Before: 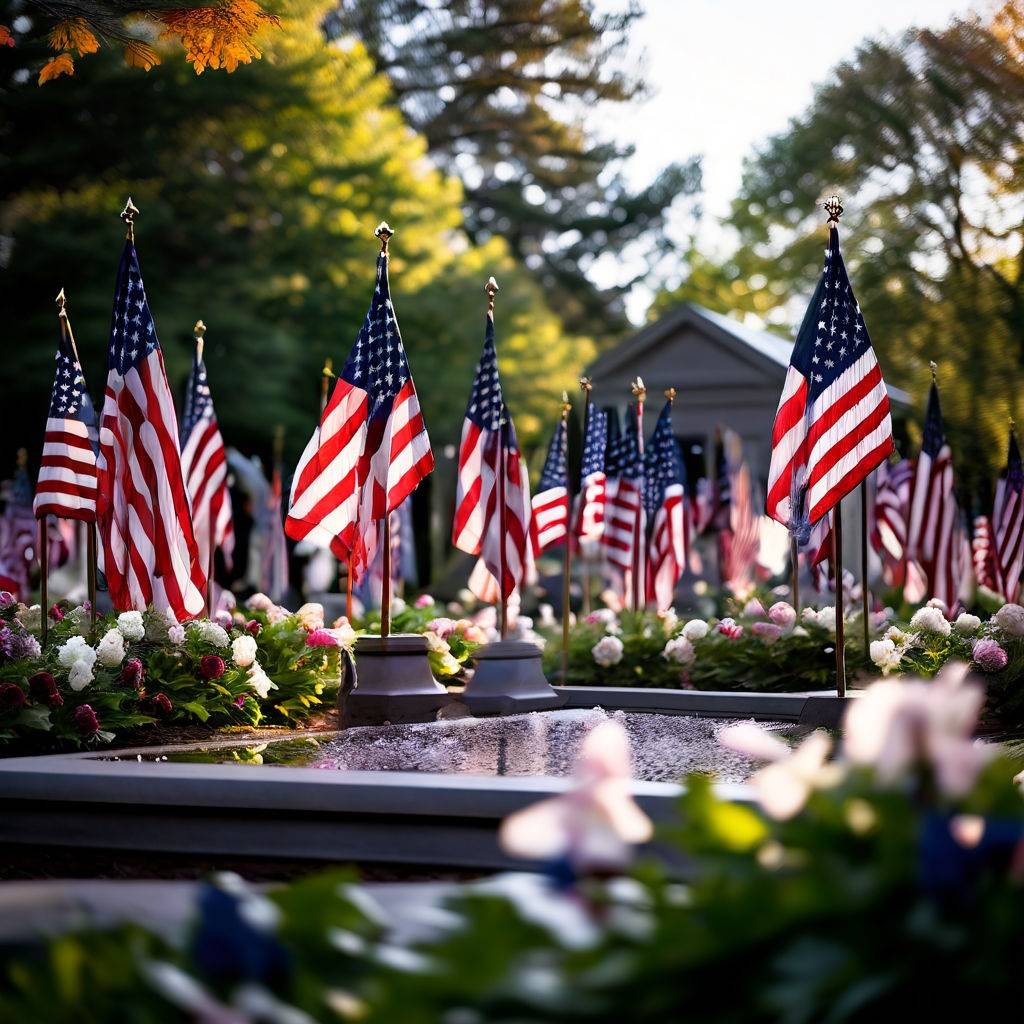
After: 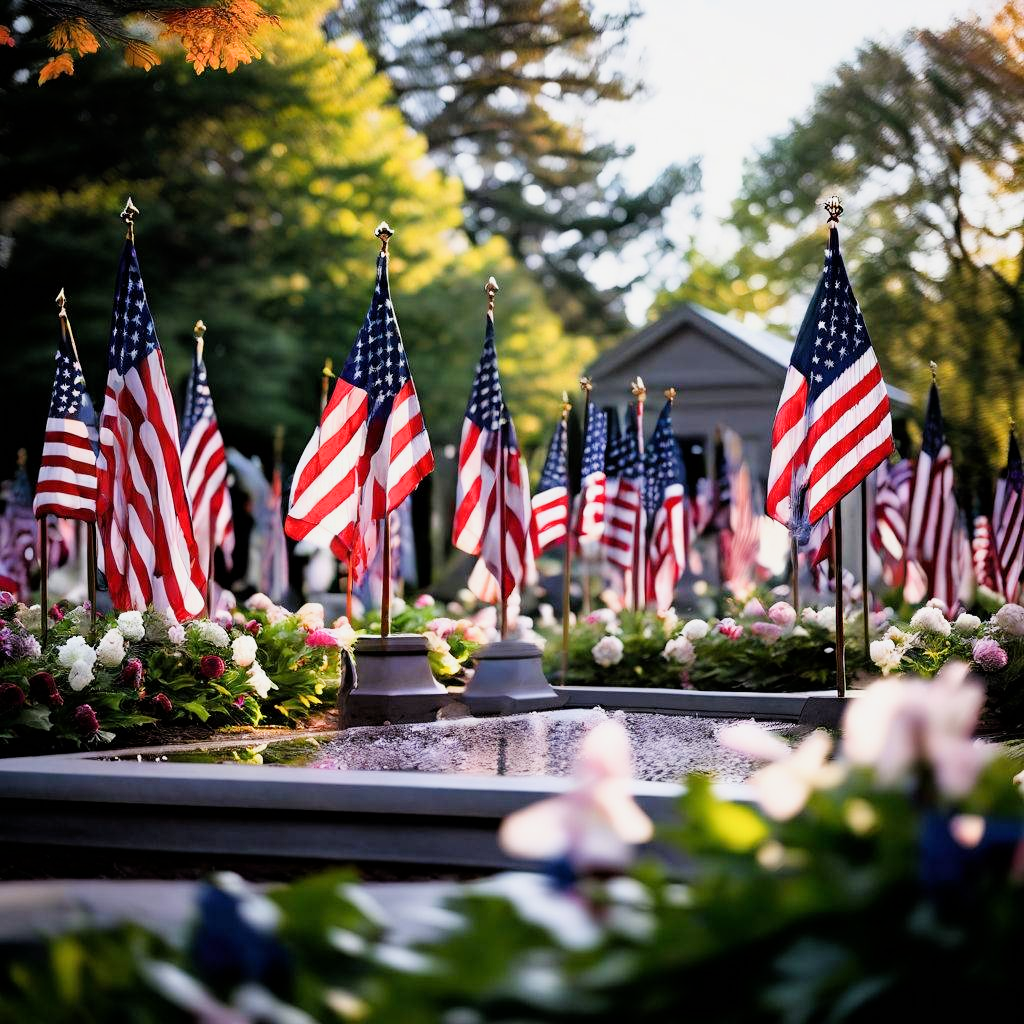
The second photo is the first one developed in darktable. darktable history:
filmic rgb: white relative exposure 3.9 EV, hardness 4.26
exposure: black level correction 0, exposure 0.7 EV, compensate highlight preservation false
